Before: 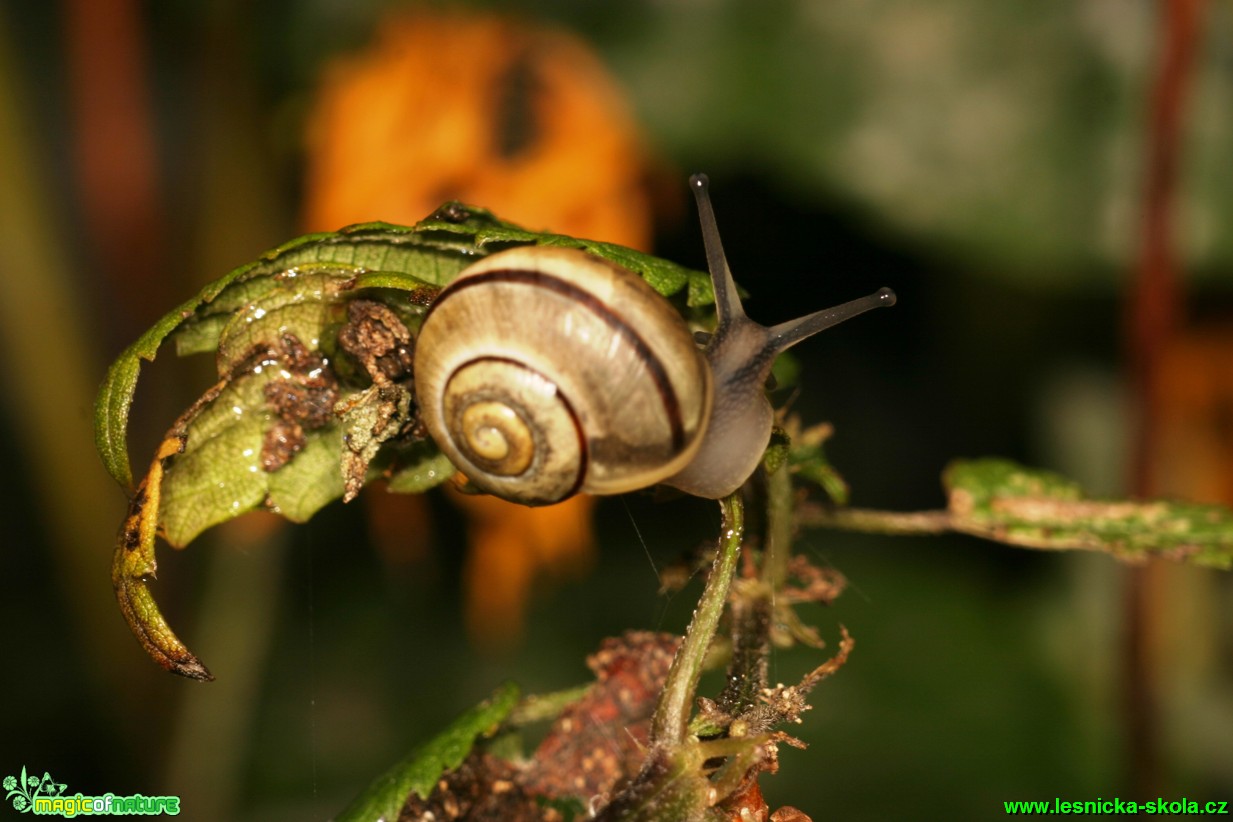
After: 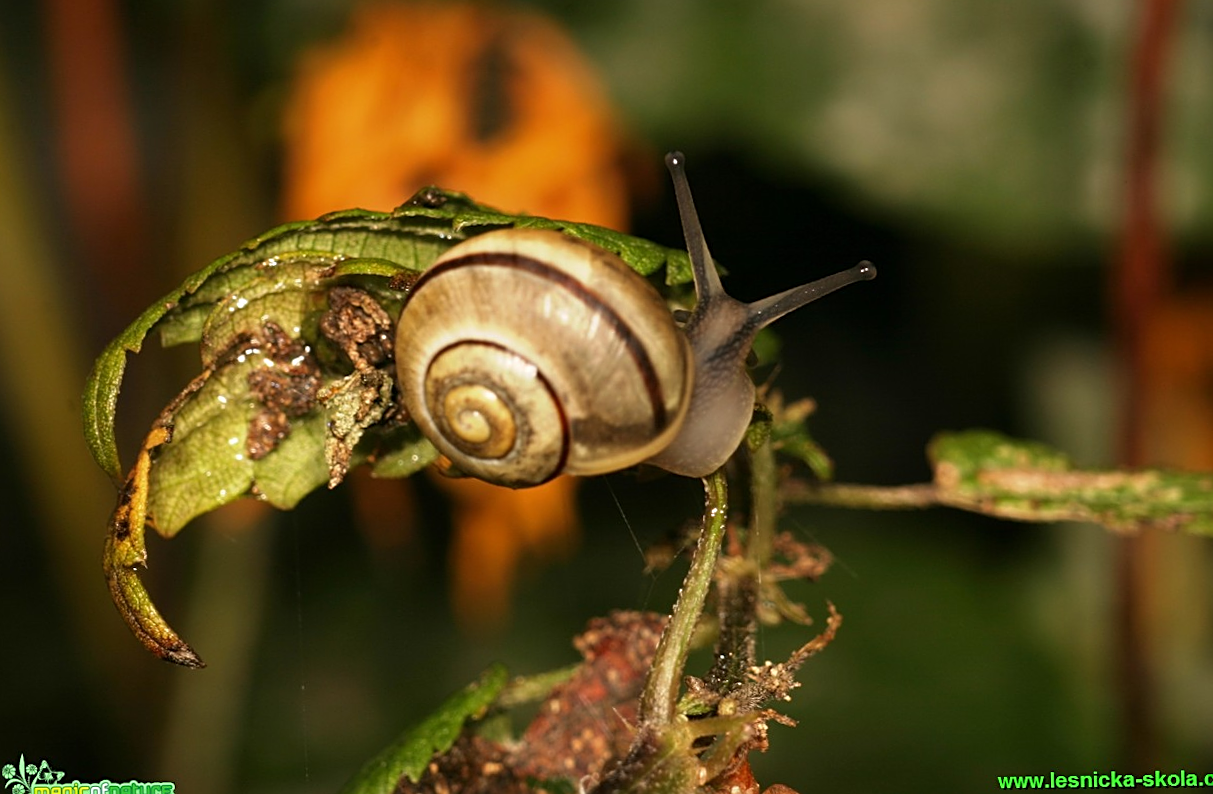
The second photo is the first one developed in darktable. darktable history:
sharpen: radius 1.967
exposure: compensate highlight preservation false
rotate and perspective: rotation -1.32°, lens shift (horizontal) -0.031, crop left 0.015, crop right 0.985, crop top 0.047, crop bottom 0.982
